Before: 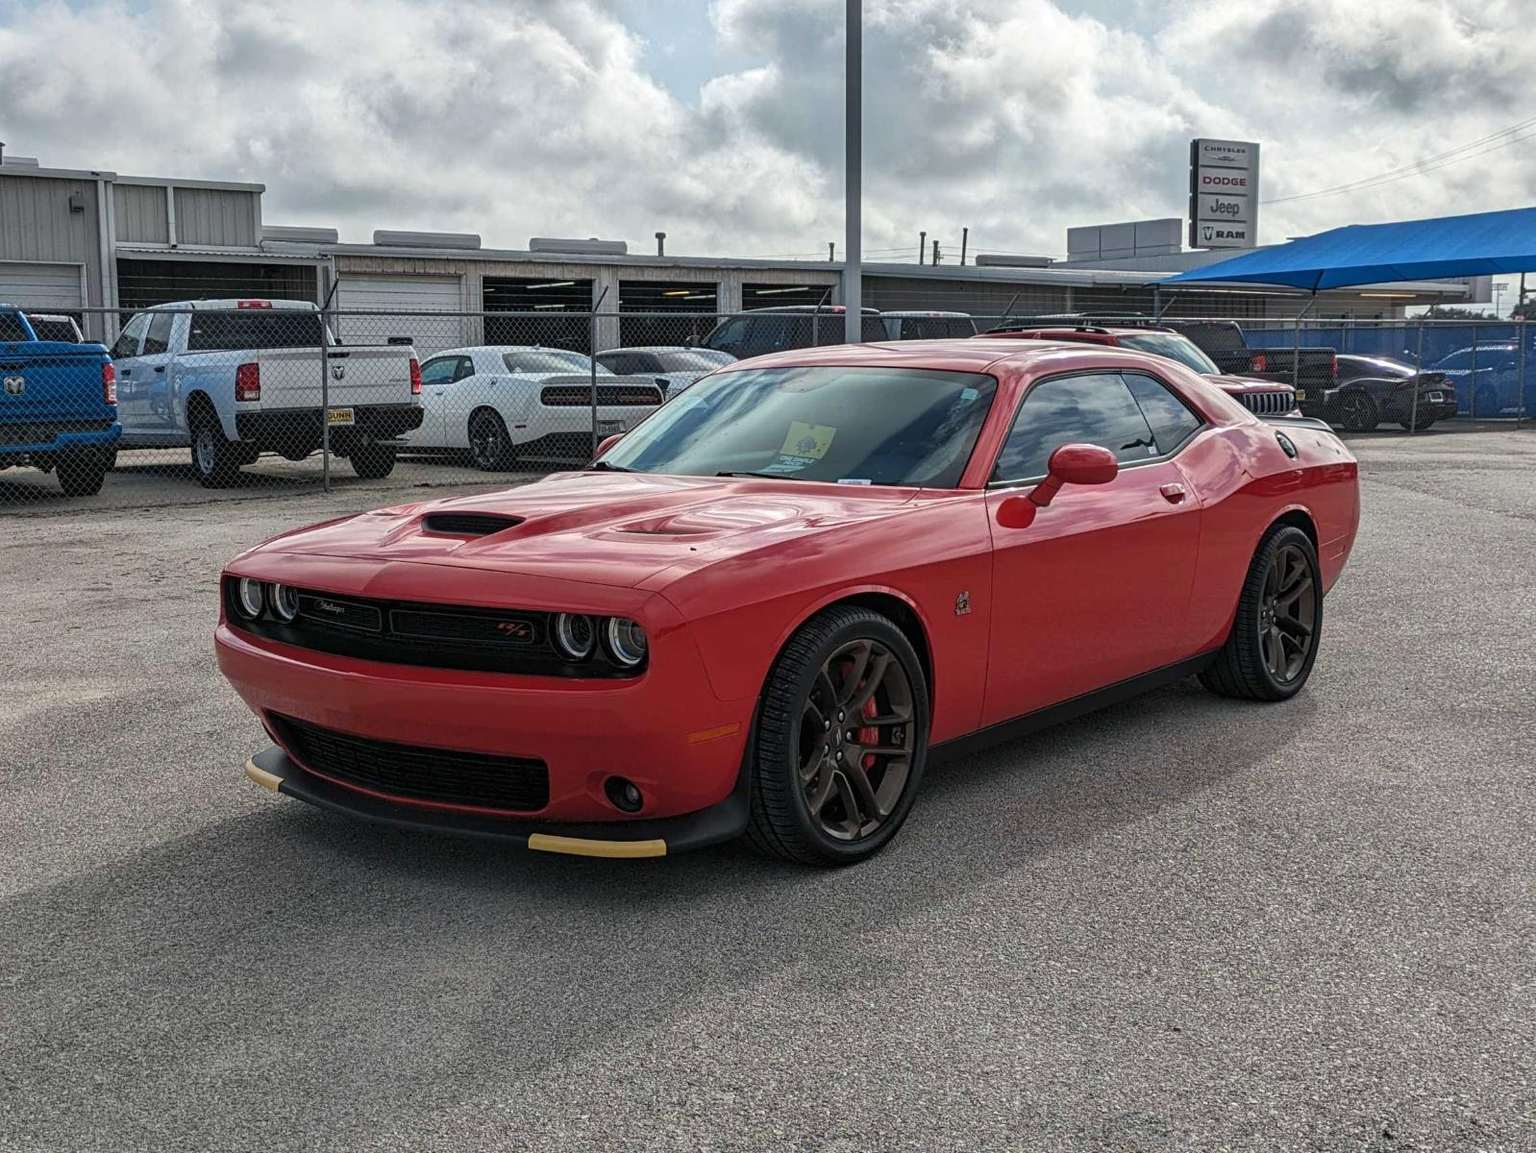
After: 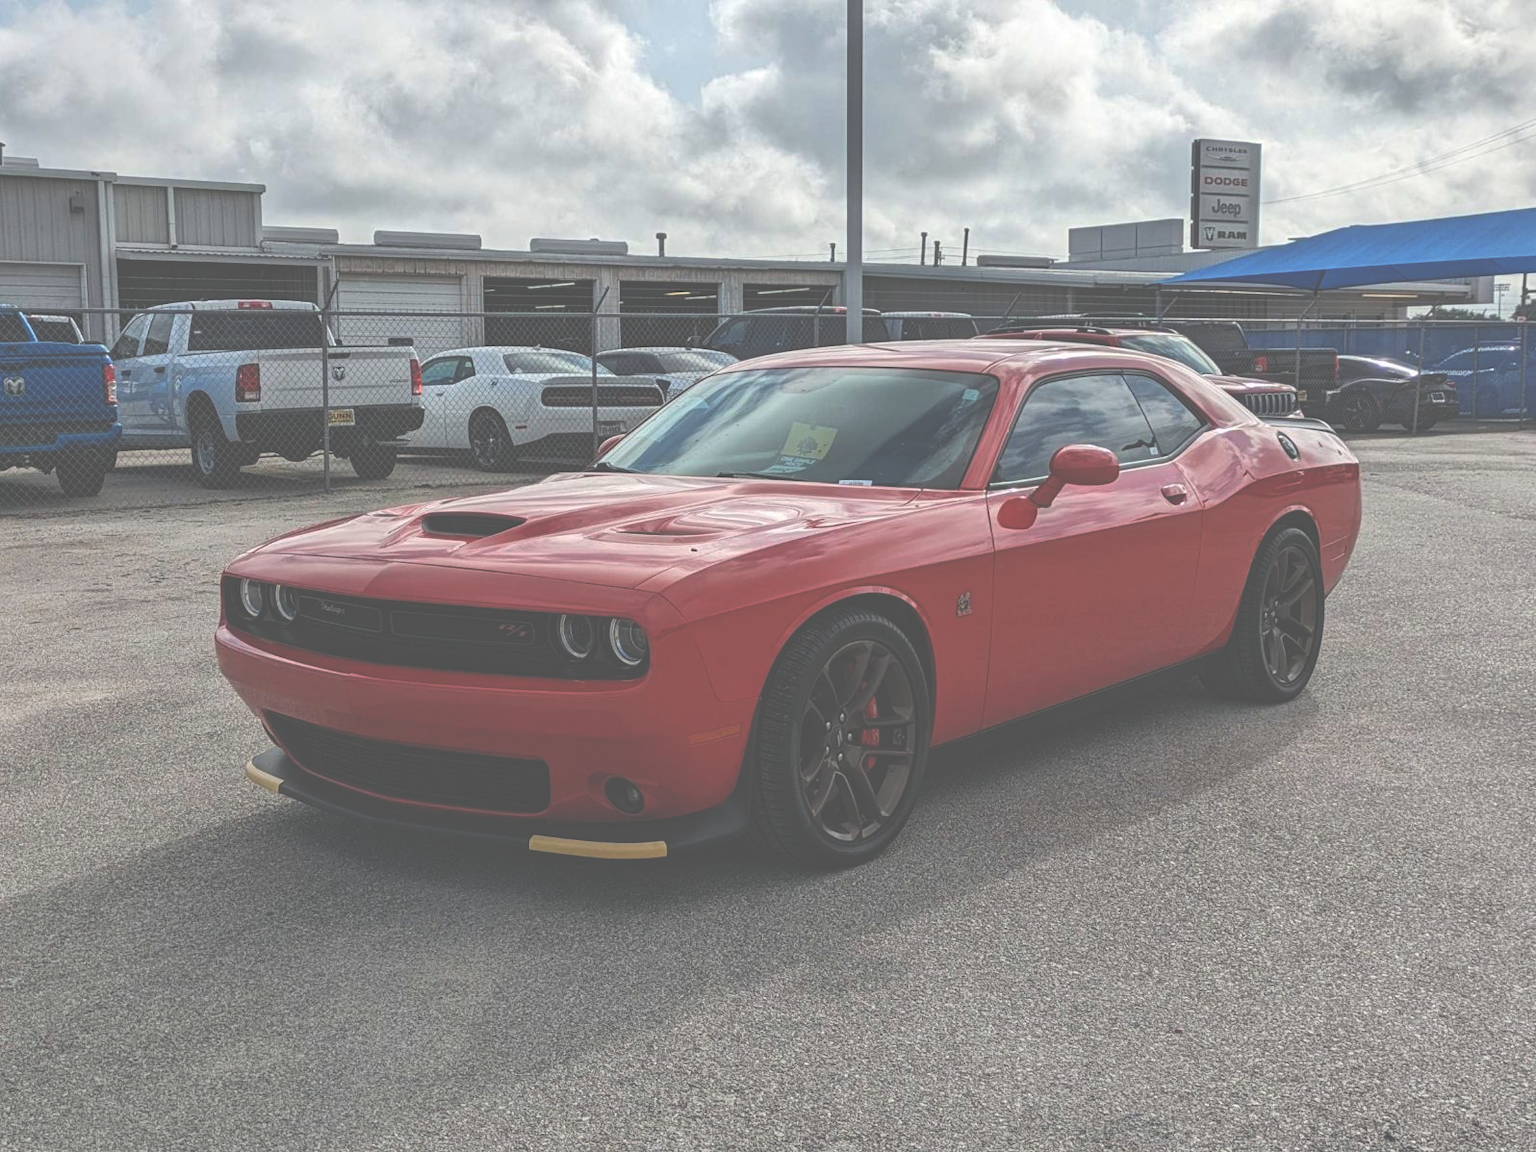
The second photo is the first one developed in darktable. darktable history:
exposure: black level correction -0.087, compensate highlight preservation false
crop: top 0.05%, bottom 0.098%
